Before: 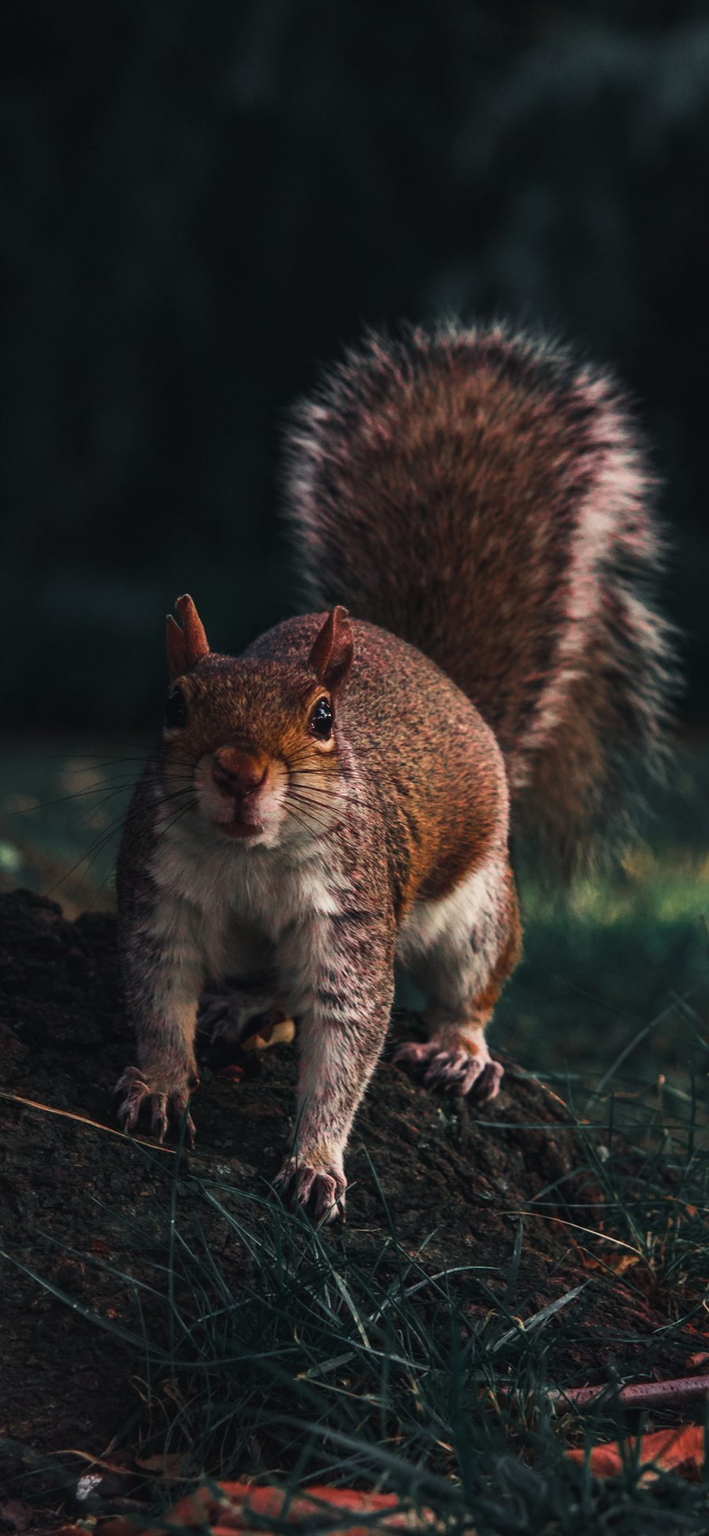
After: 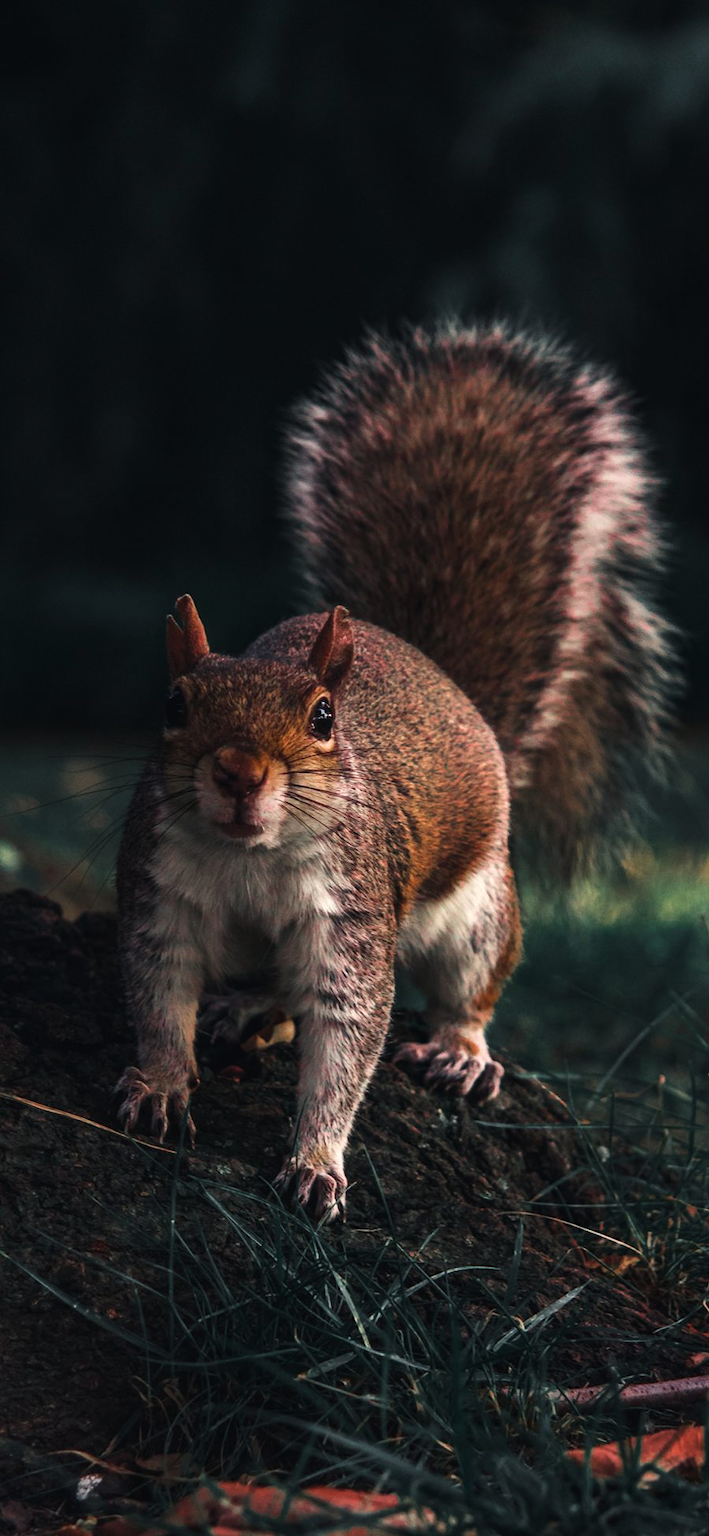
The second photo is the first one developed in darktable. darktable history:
tone equalizer: -8 EV -0.397 EV, -7 EV -0.405 EV, -6 EV -0.344 EV, -5 EV -0.249 EV, -3 EV 0.222 EV, -2 EV 0.362 EV, -1 EV 0.385 EV, +0 EV 0.417 EV
color zones: curves: ch0 [(0.25, 0.5) (0.463, 0.627) (0.484, 0.637) (0.75, 0.5)]
